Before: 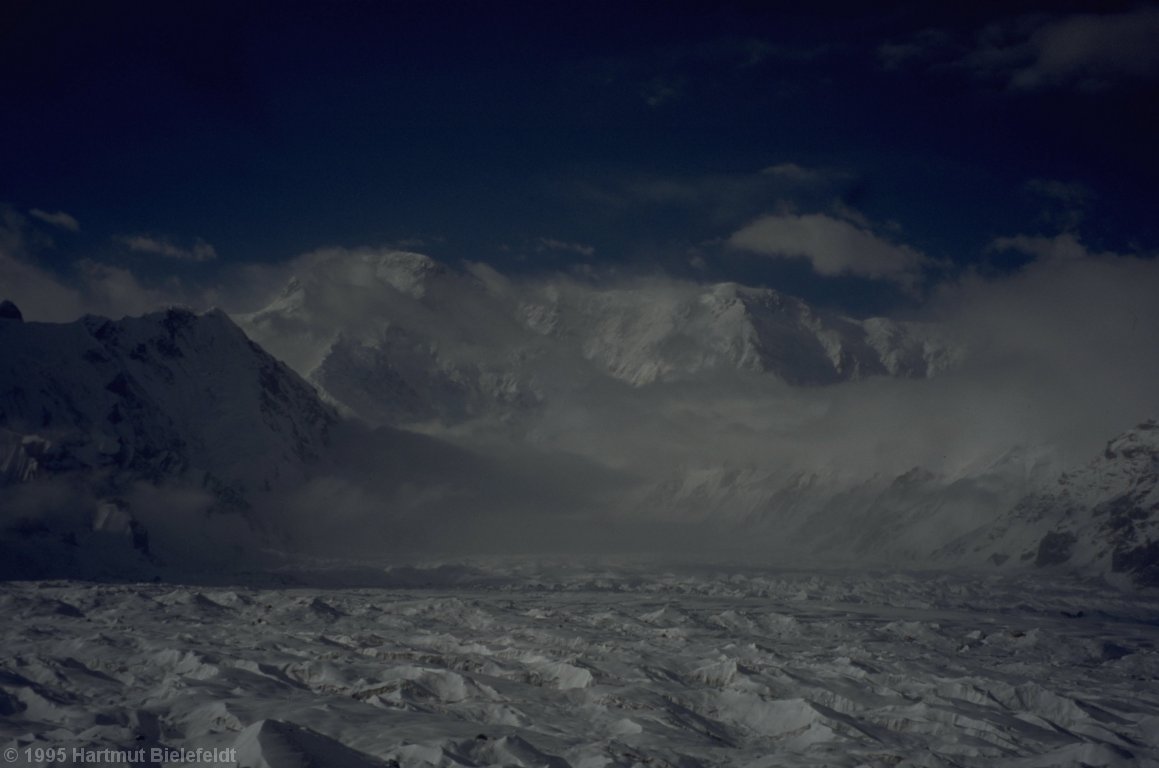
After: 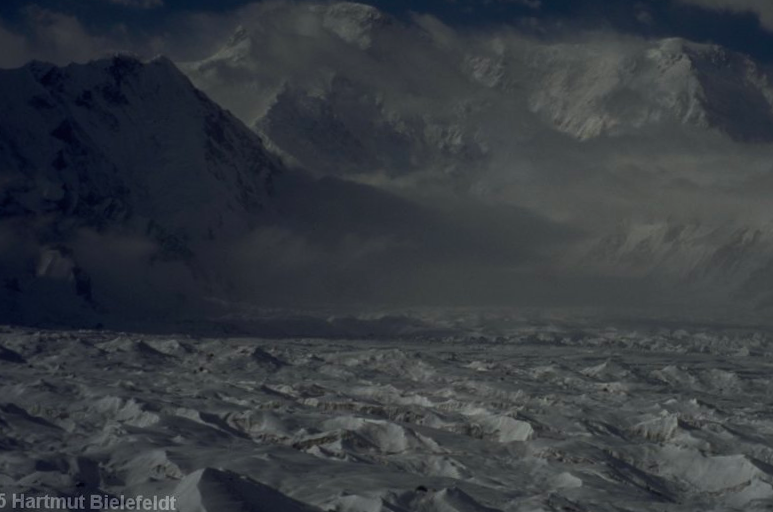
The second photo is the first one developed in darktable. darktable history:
color balance rgb: perceptual saturation grading › global saturation 25%, global vibrance 10%
crop and rotate: angle -0.82°, left 3.85%, top 31.828%, right 27.992%
tone equalizer: -8 EV -0.417 EV, -7 EV -0.389 EV, -6 EV -0.333 EV, -5 EV -0.222 EV, -3 EV 0.222 EV, -2 EV 0.333 EV, -1 EV 0.389 EV, +0 EV 0.417 EV, edges refinement/feathering 500, mask exposure compensation -1.57 EV, preserve details no
